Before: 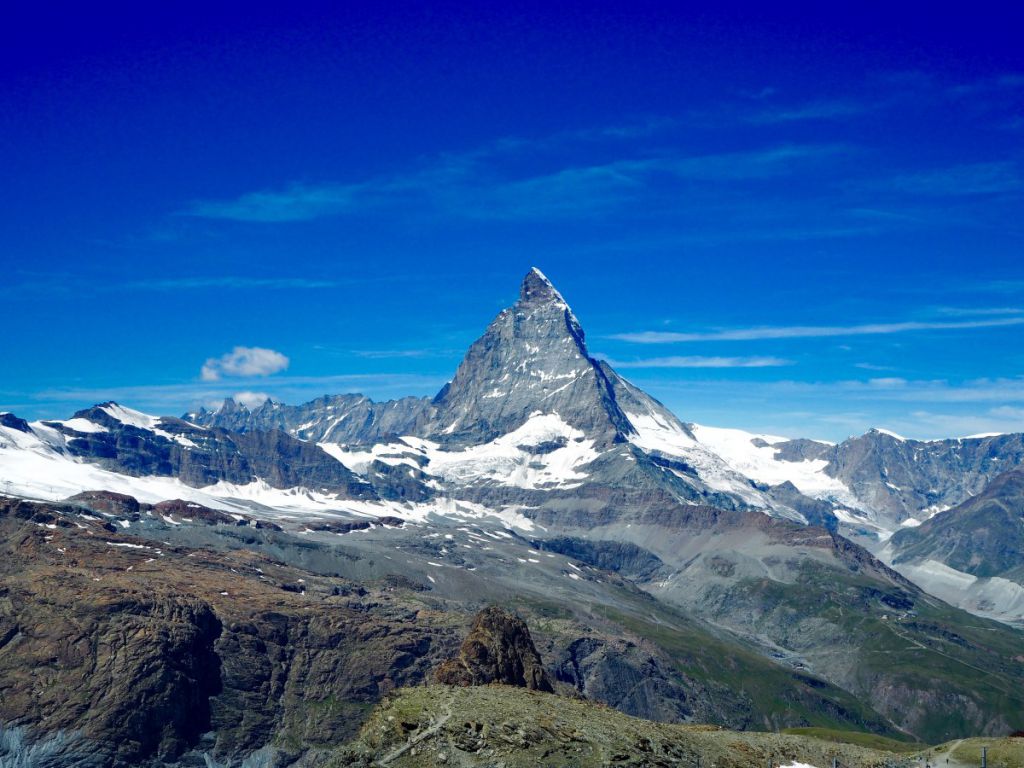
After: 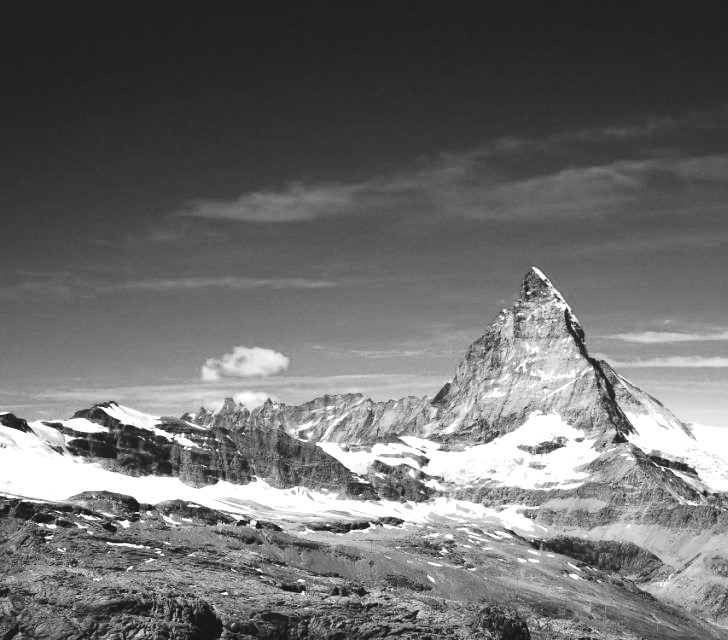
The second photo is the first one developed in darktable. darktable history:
exposure: black level correction 0, exposure 1 EV, compensate exposure bias true, compensate highlight preservation false
crop: right 28.885%, bottom 16.626%
color calibration: output gray [0.714, 0.278, 0, 0], illuminant same as pipeline (D50), adaptation none (bypass)
tone curve: curves: ch0 [(0, 0.072) (0.249, 0.176) (0.518, 0.489) (0.832, 0.854) (1, 0.948)], color space Lab, linked channels, preserve colors none
